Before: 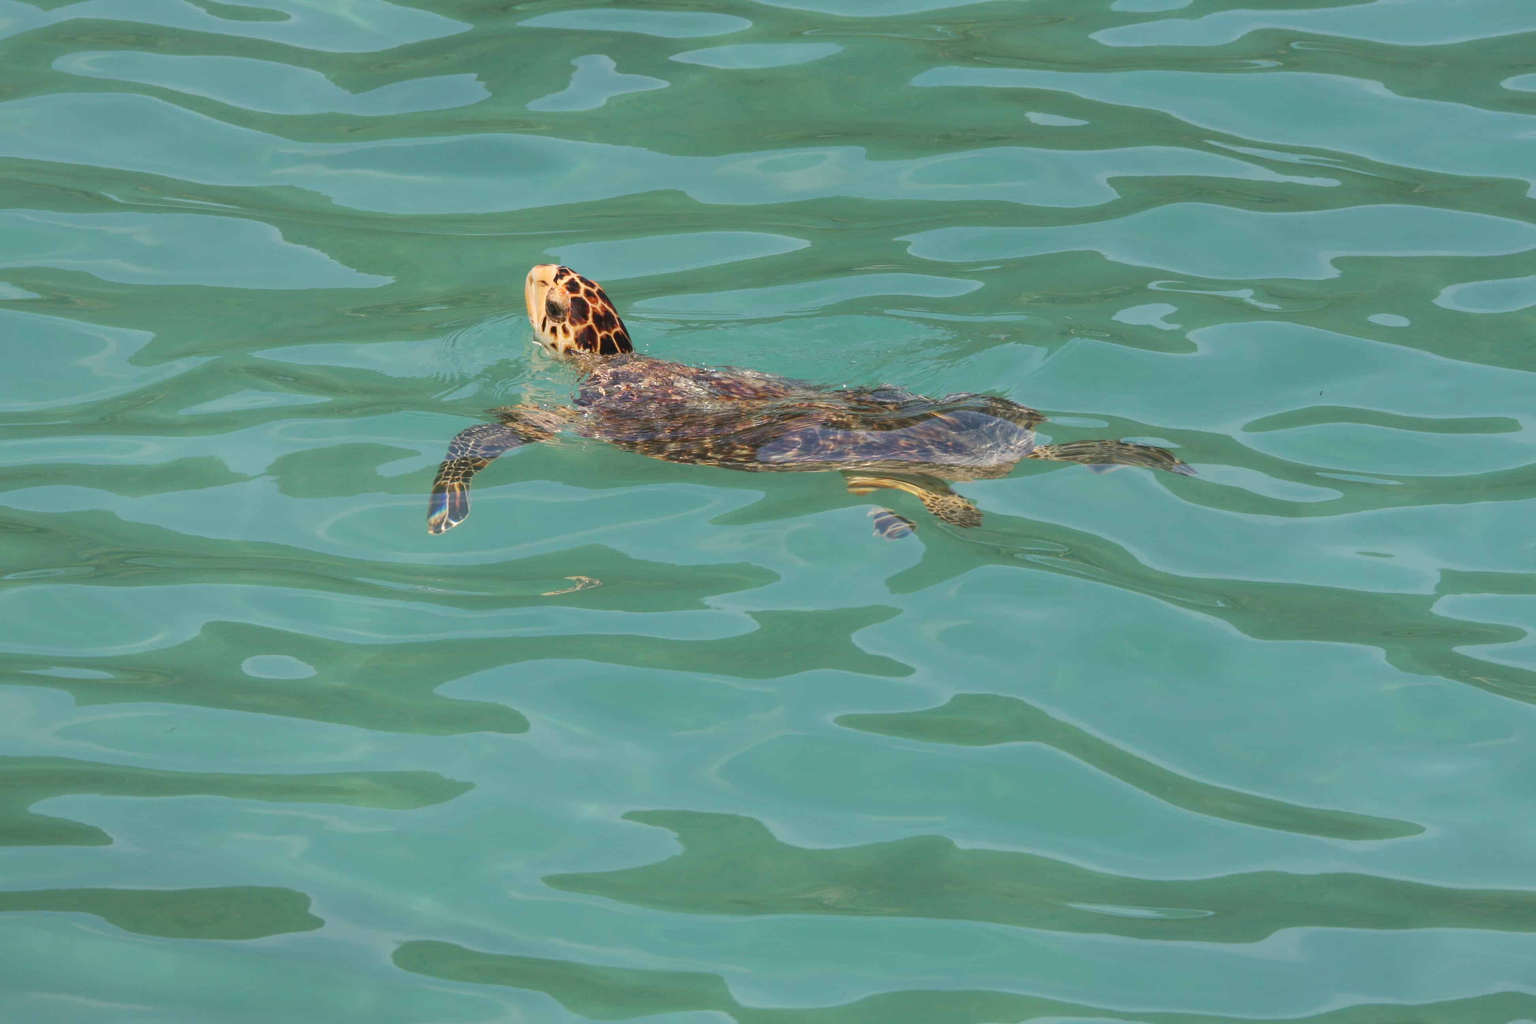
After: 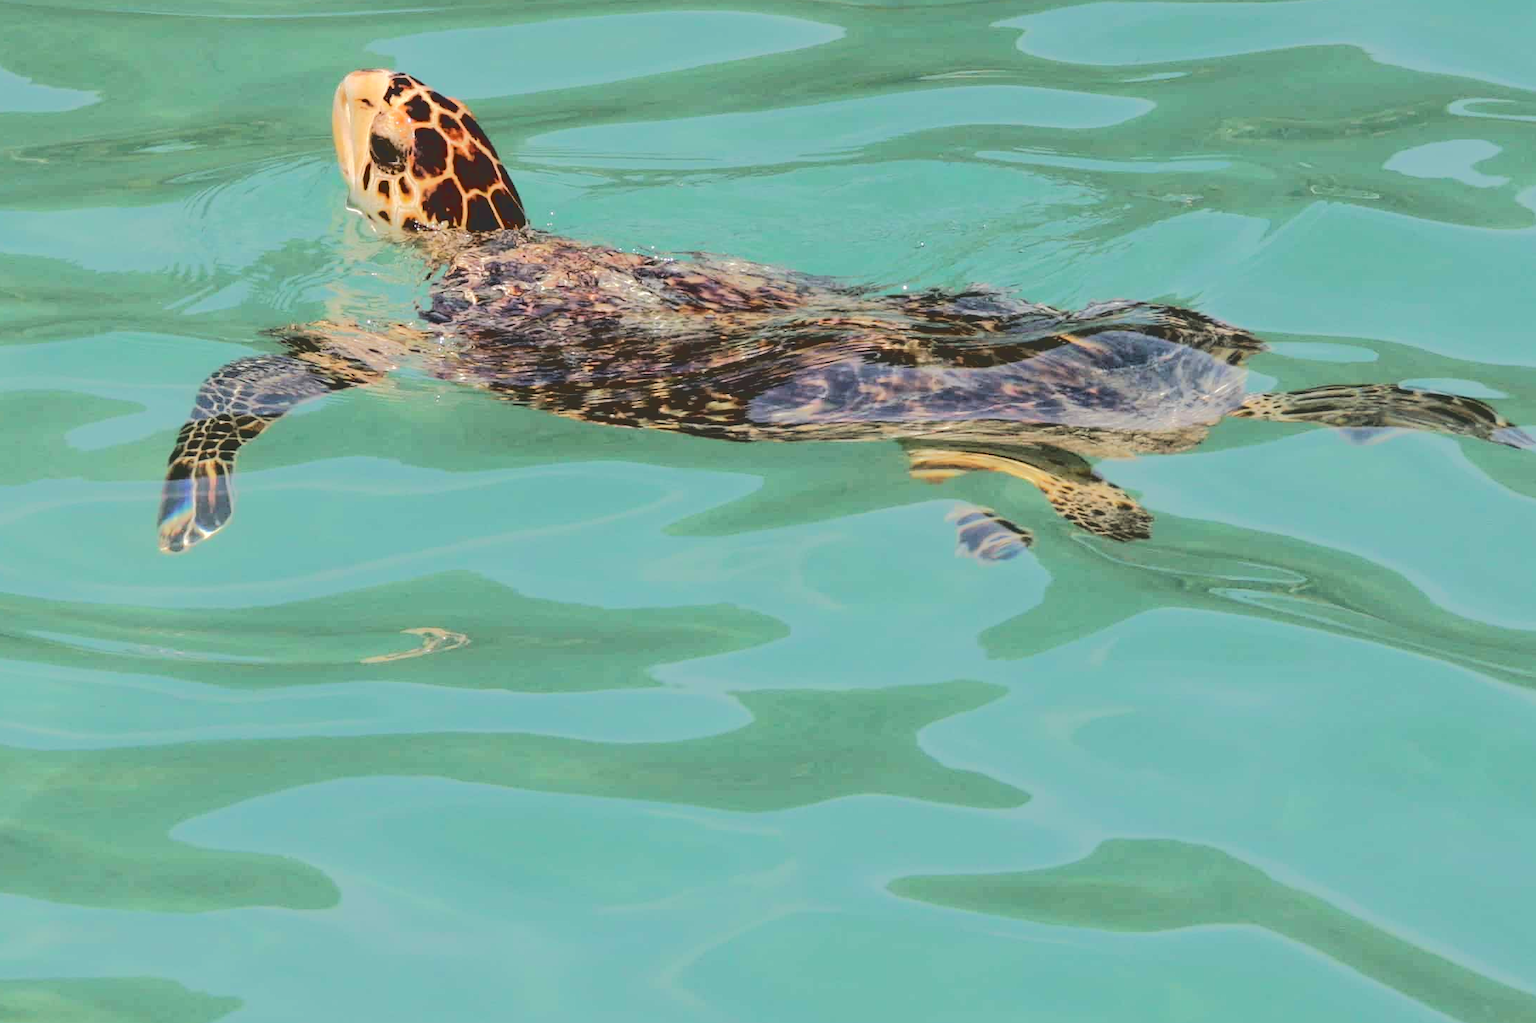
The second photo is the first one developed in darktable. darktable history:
base curve: curves: ch0 [(0.065, 0.026) (0.236, 0.358) (0.53, 0.546) (0.777, 0.841) (0.924, 0.992)], preserve colors average RGB
crop and rotate: left 22.13%, top 22.054%, right 22.026%, bottom 22.102%
exposure: black level correction 0.001, compensate highlight preservation false
